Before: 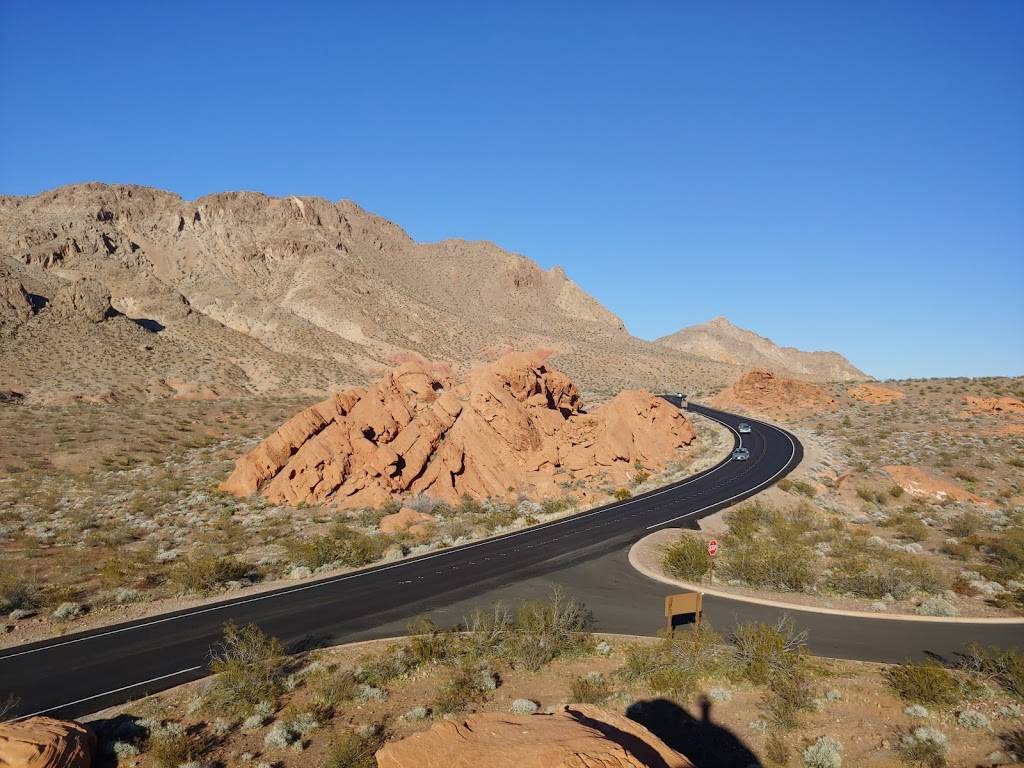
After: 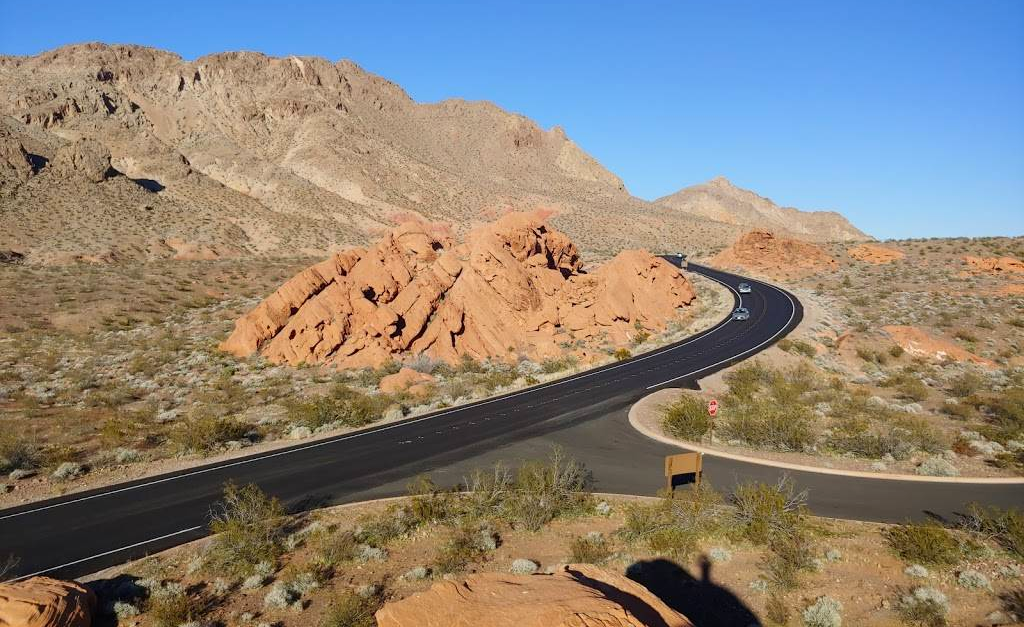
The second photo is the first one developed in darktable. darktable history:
contrast brightness saturation: contrast 0.096, brightness 0.027, saturation 0.089
crop and rotate: top 18.306%
